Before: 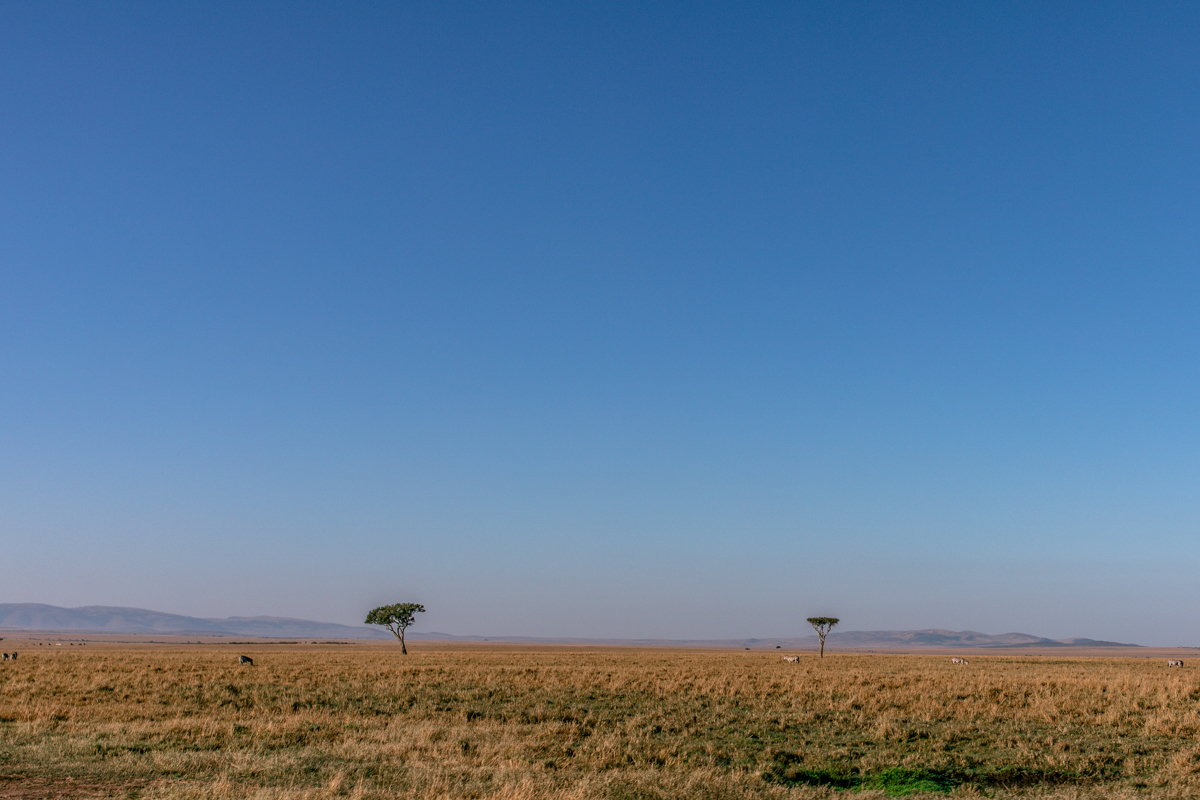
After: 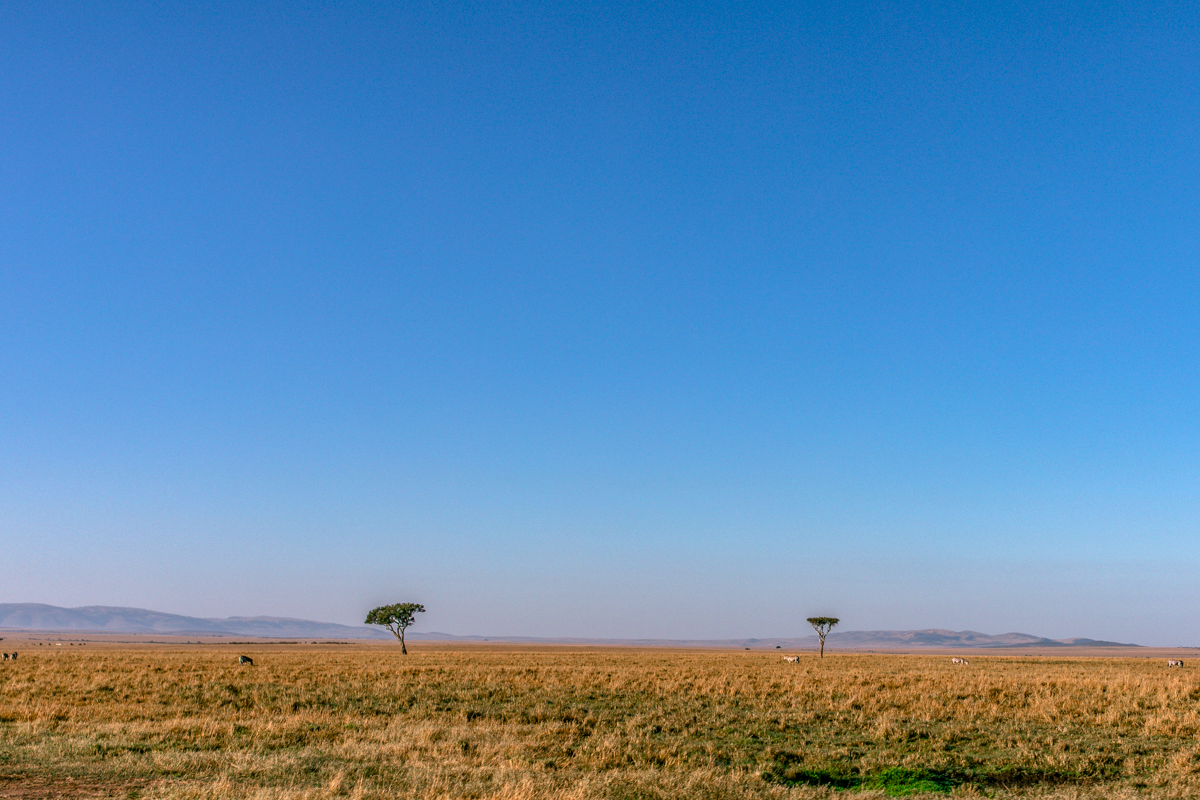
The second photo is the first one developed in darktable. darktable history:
color balance rgb: linear chroma grading › global chroma 6.61%, perceptual saturation grading › global saturation 0.896%, perceptual brilliance grading › global brilliance 17.791%
shadows and highlights: low approximation 0.01, soften with gaussian
